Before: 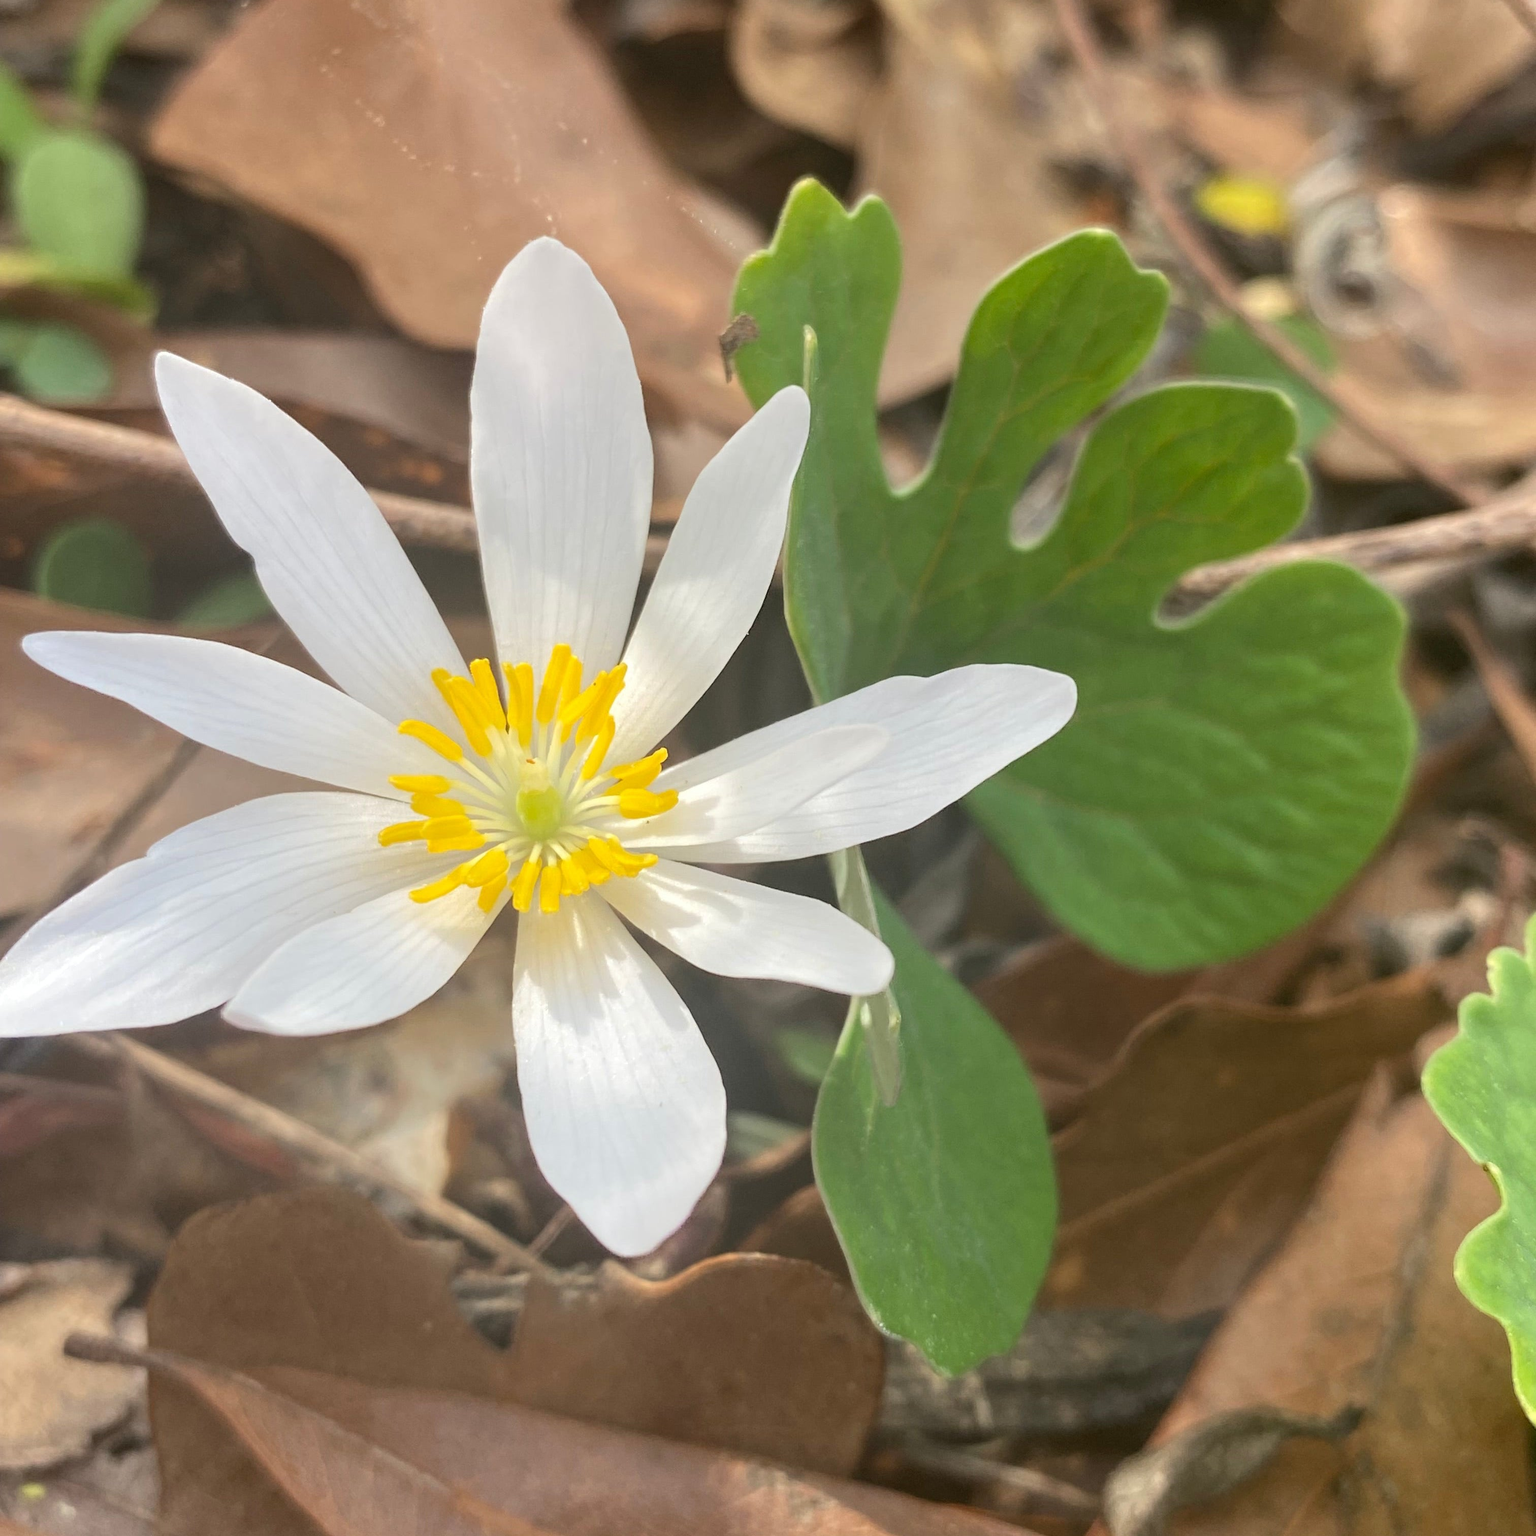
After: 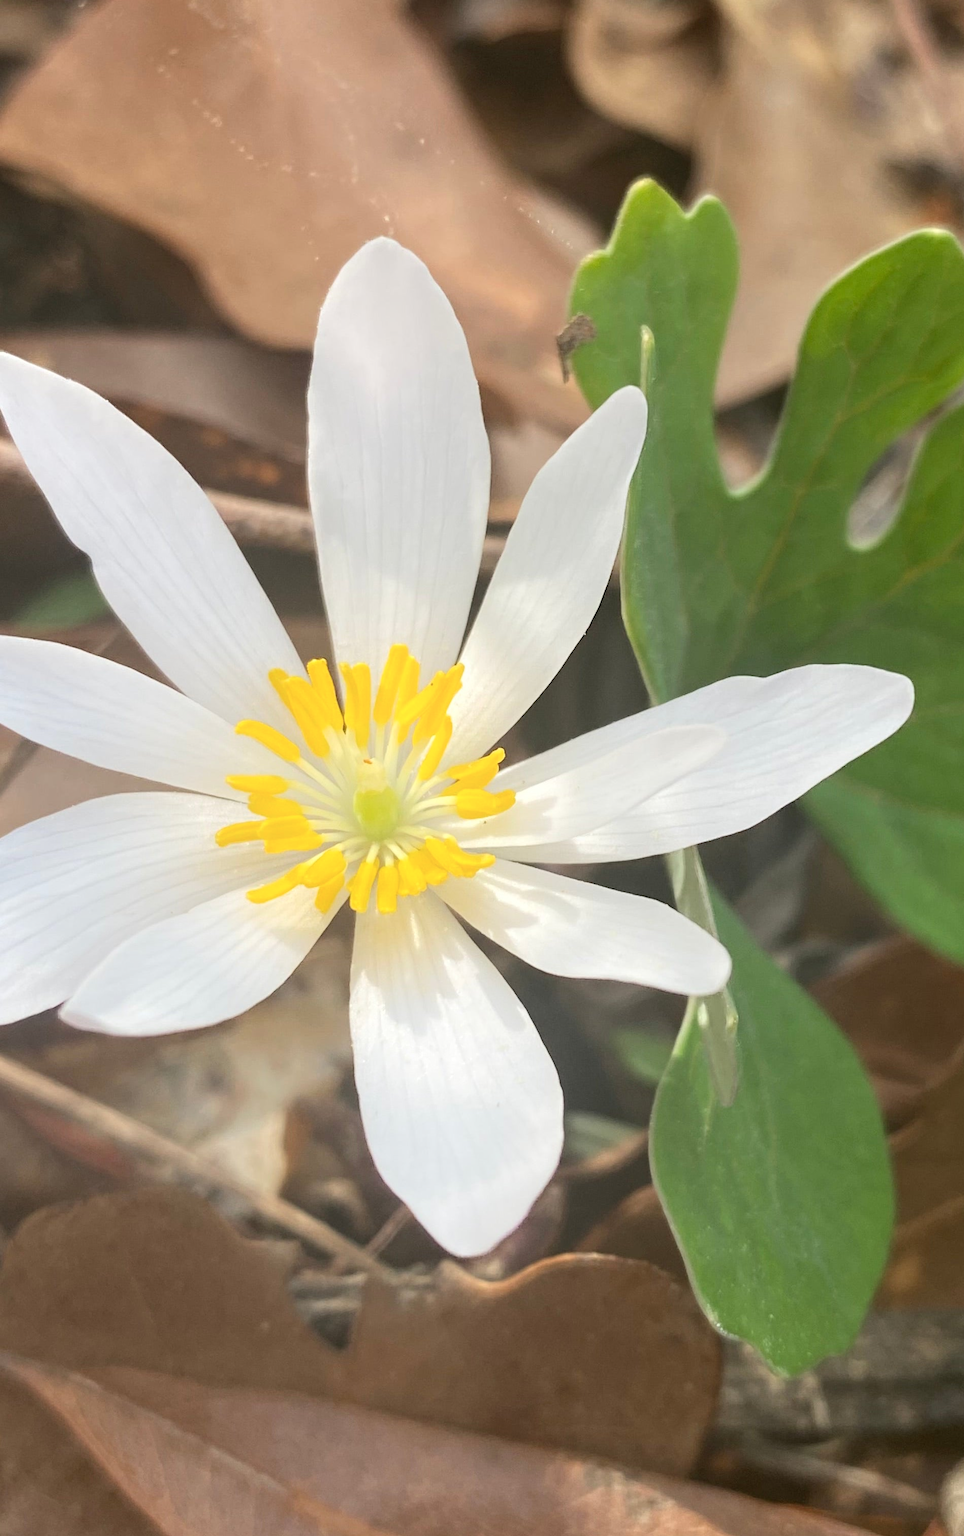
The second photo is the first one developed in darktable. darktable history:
shadows and highlights: shadows 0, highlights 40
crop: left 10.644%, right 26.528%
